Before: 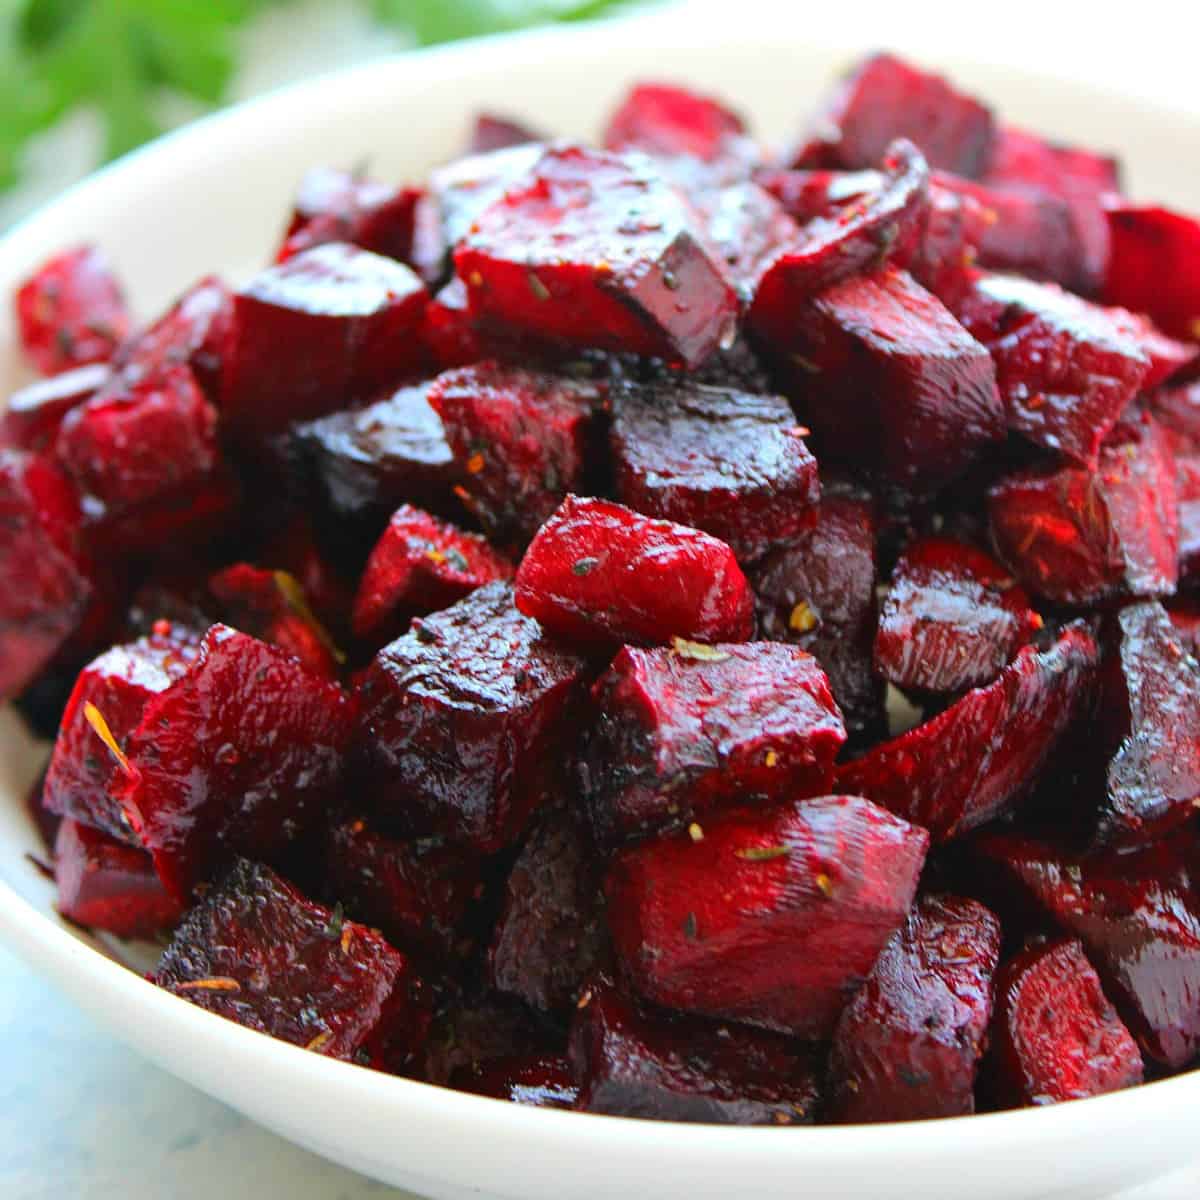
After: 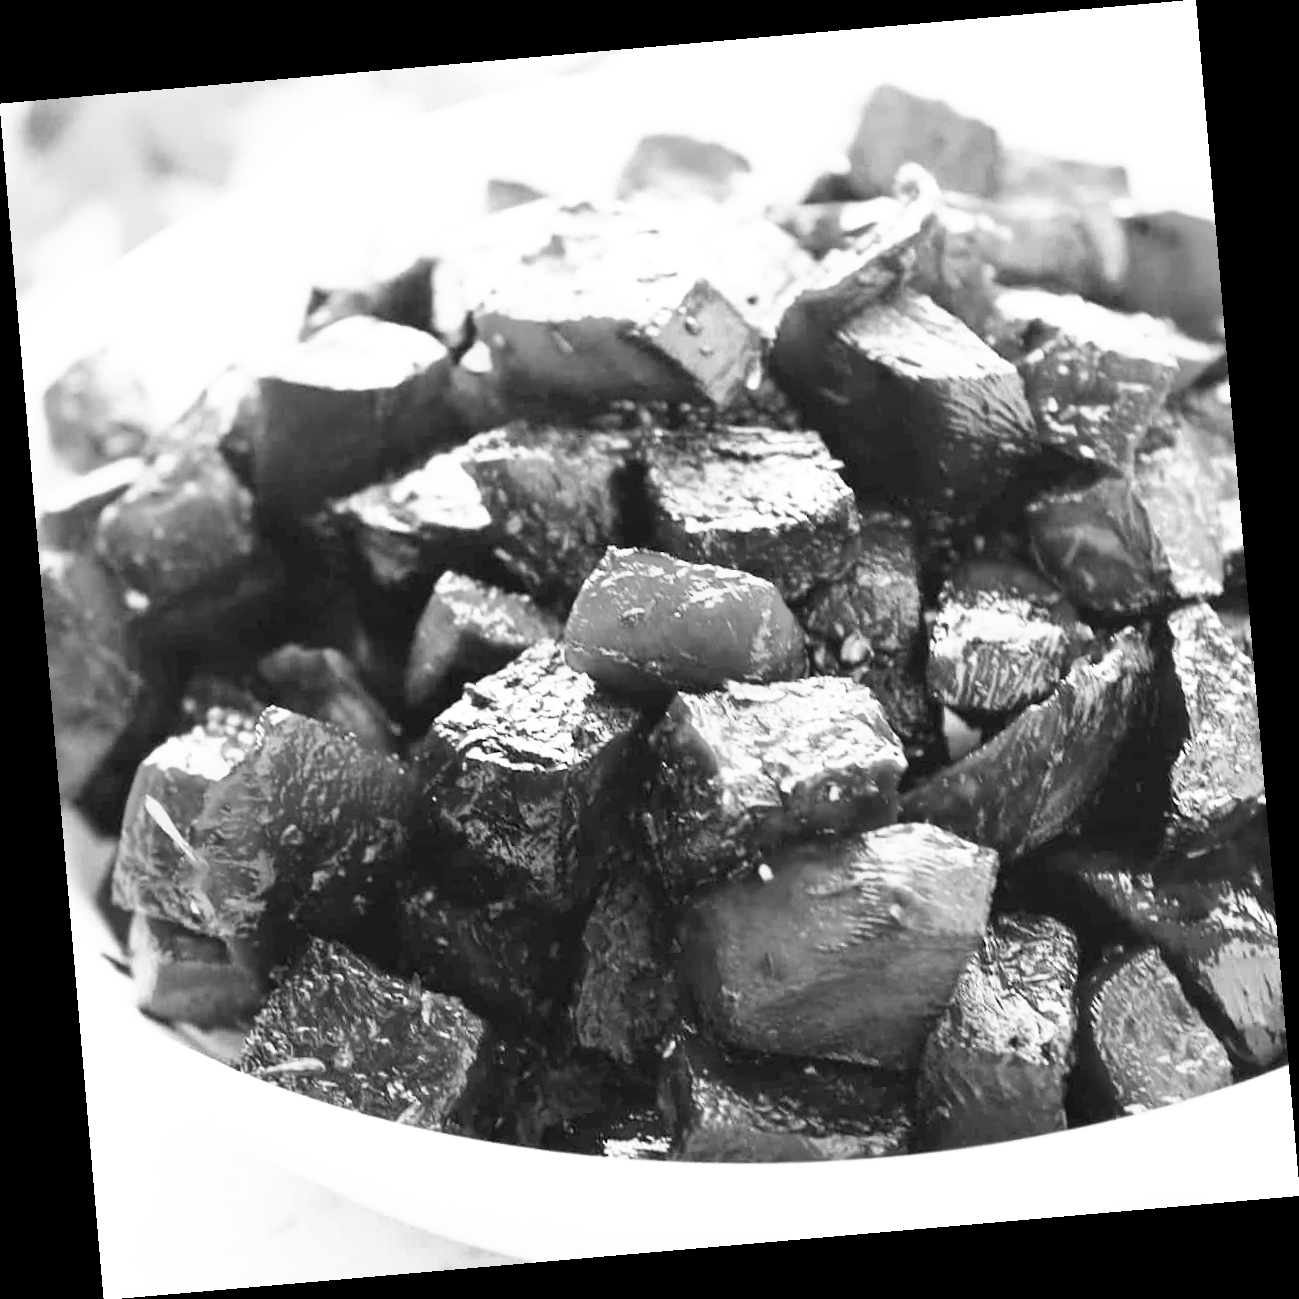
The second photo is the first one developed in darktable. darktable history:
monochrome: a 2.21, b -1.33, size 2.2
base curve: curves: ch0 [(0, 0) (0.495, 0.917) (1, 1)], preserve colors none
rotate and perspective: rotation -4.98°, automatic cropping off
exposure: black level correction 0.001, exposure 0.5 EV, compensate exposure bias true, compensate highlight preservation false
